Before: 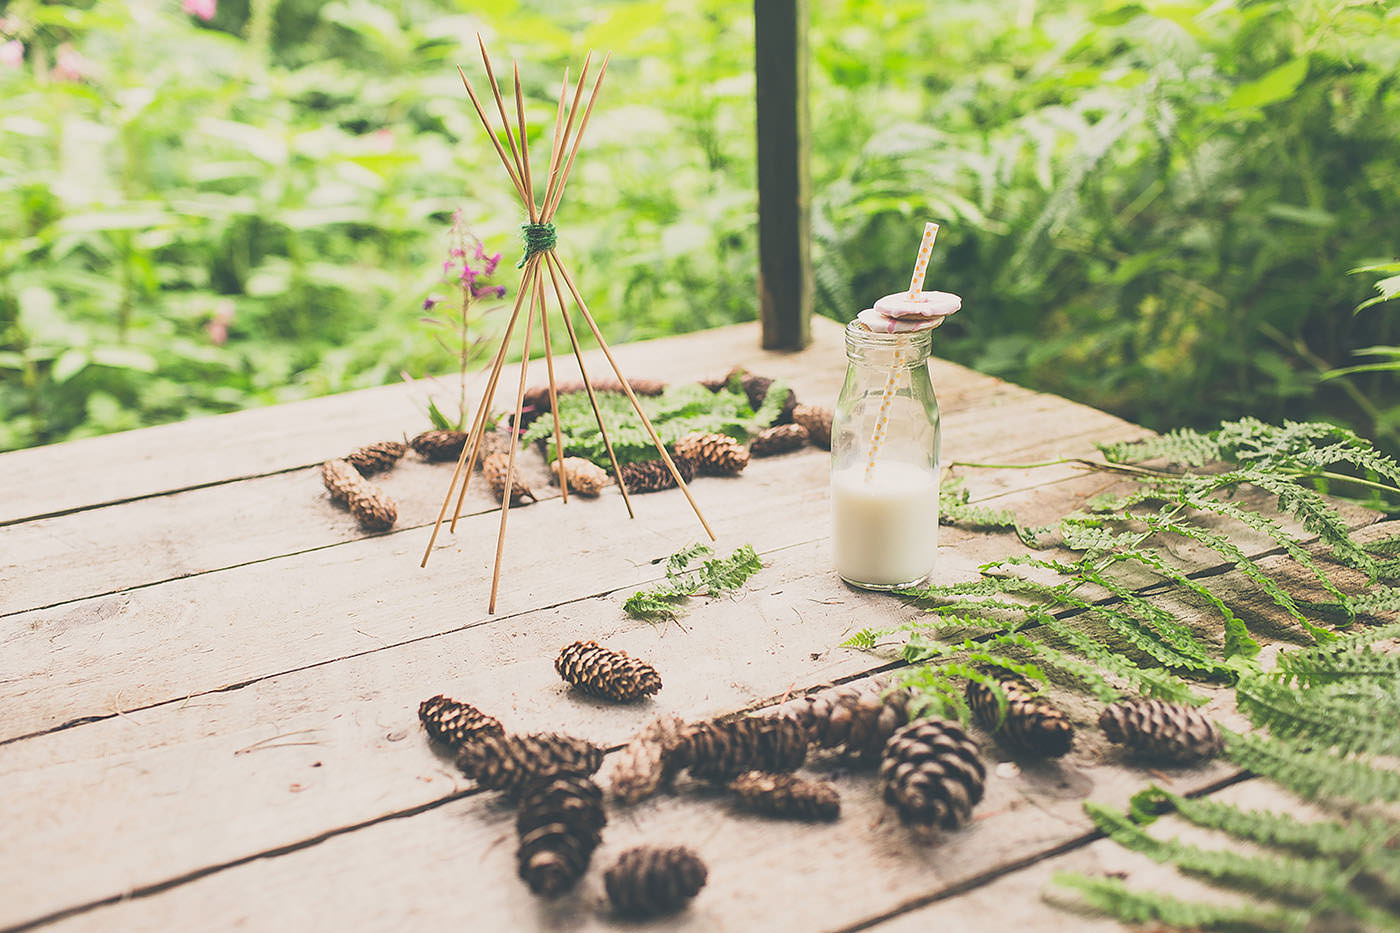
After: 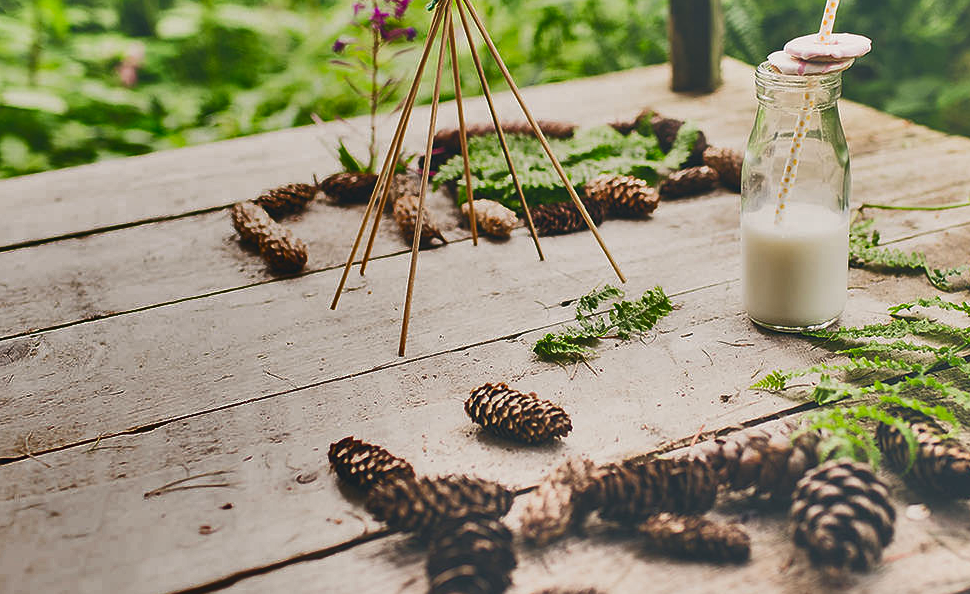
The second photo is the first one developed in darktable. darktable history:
crop: left 6.488%, top 27.668%, right 24.183%, bottom 8.656%
shadows and highlights: shadows 20.91, highlights -82.73, soften with gaussian
exposure: black level correction 0.005, exposure 0.001 EV, compensate highlight preservation false
